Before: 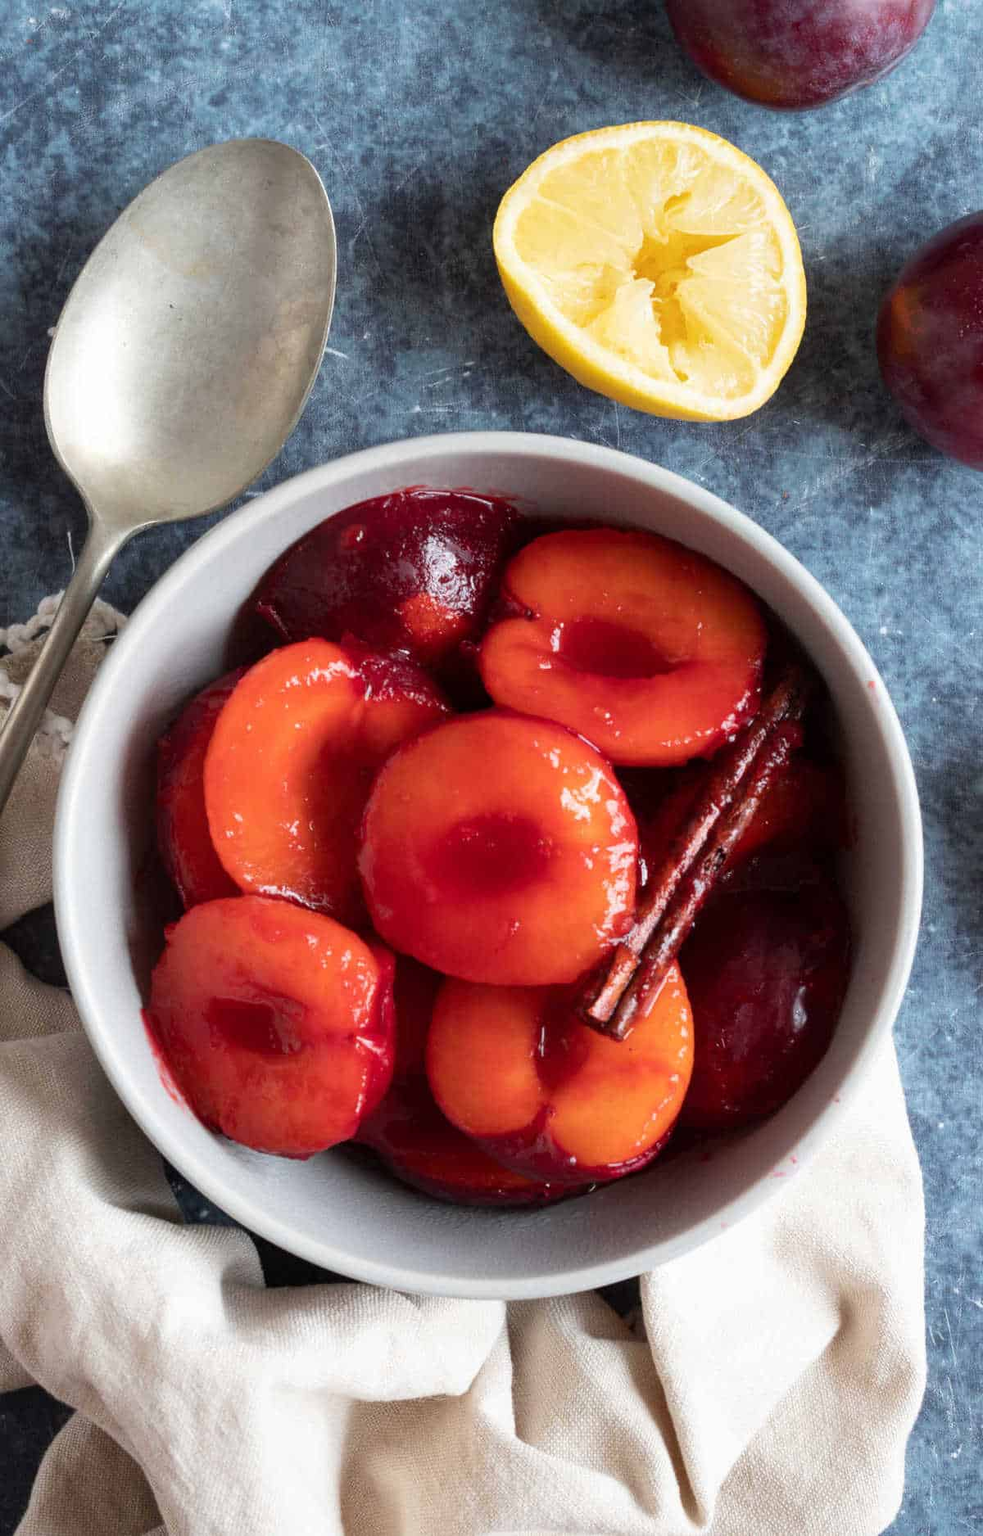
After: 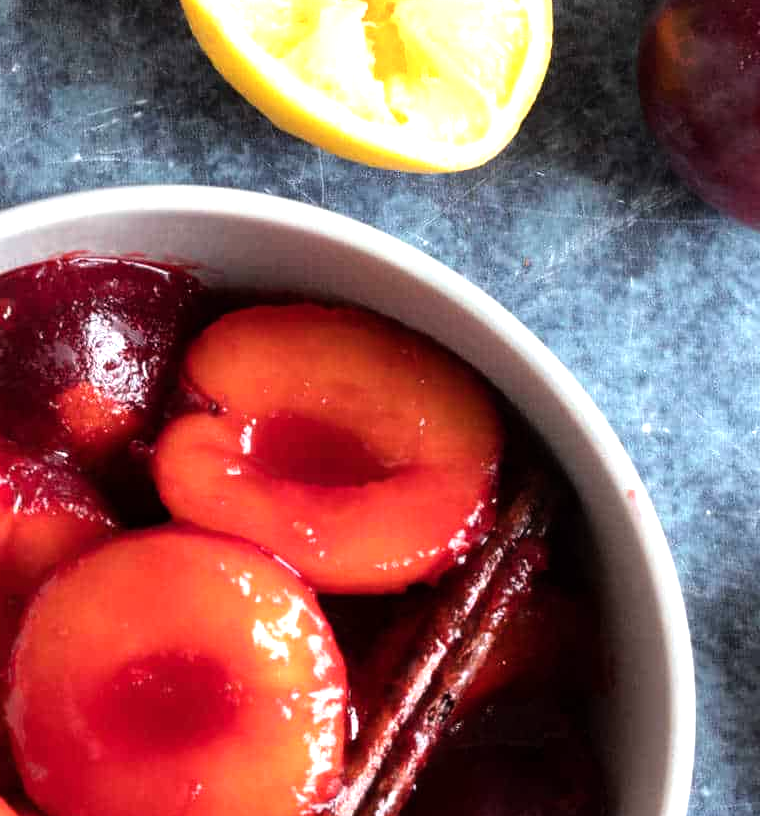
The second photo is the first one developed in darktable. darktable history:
tone equalizer: -8 EV -0.728 EV, -7 EV -0.685 EV, -6 EV -0.62 EV, -5 EV -0.408 EV, -3 EV 0.384 EV, -2 EV 0.6 EV, -1 EV 0.697 EV, +0 EV 0.732 EV, mask exposure compensation -0.506 EV
crop: left 36.049%, top 18.234%, right 0.595%, bottom 38.232%
exposure: exposure 0.079 EV, compensate highlight preservation false
color balance rgb: perceptual saturation grading › global saturation -0.099%
